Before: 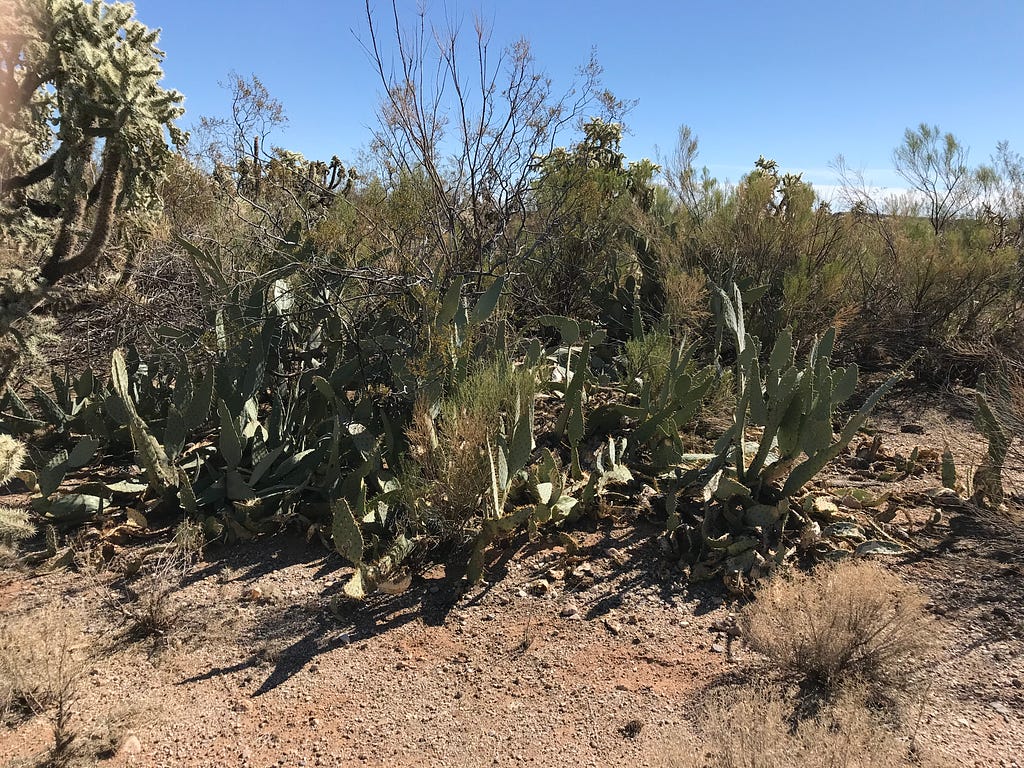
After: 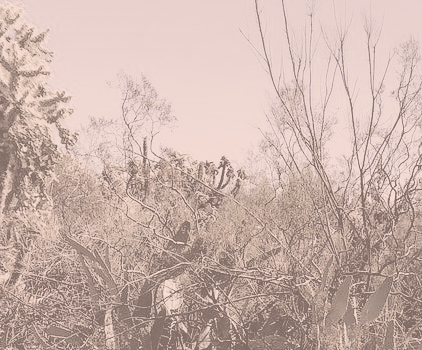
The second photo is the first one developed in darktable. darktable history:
contrast brightness saturation: contrast -0.307, brightness 0.74, saturation -0.79
crop and rotate: left 10.886%, top 0.069%, right 47.902%, bottom 54.348%
color correction: highlights a* 10.21, highlights b* 9.79, shadows a* 8.9, shadows b* 8.3, saturation 0.79
filmic rgb: black relative exposure -4.9 EV, white relative exposure 2.84 EV, threshold 5.96 EV, hardness 3.7, color science v5 (2021), contrast in shadows safe, contrast in highlights safe, enable highlight reconstruction true
